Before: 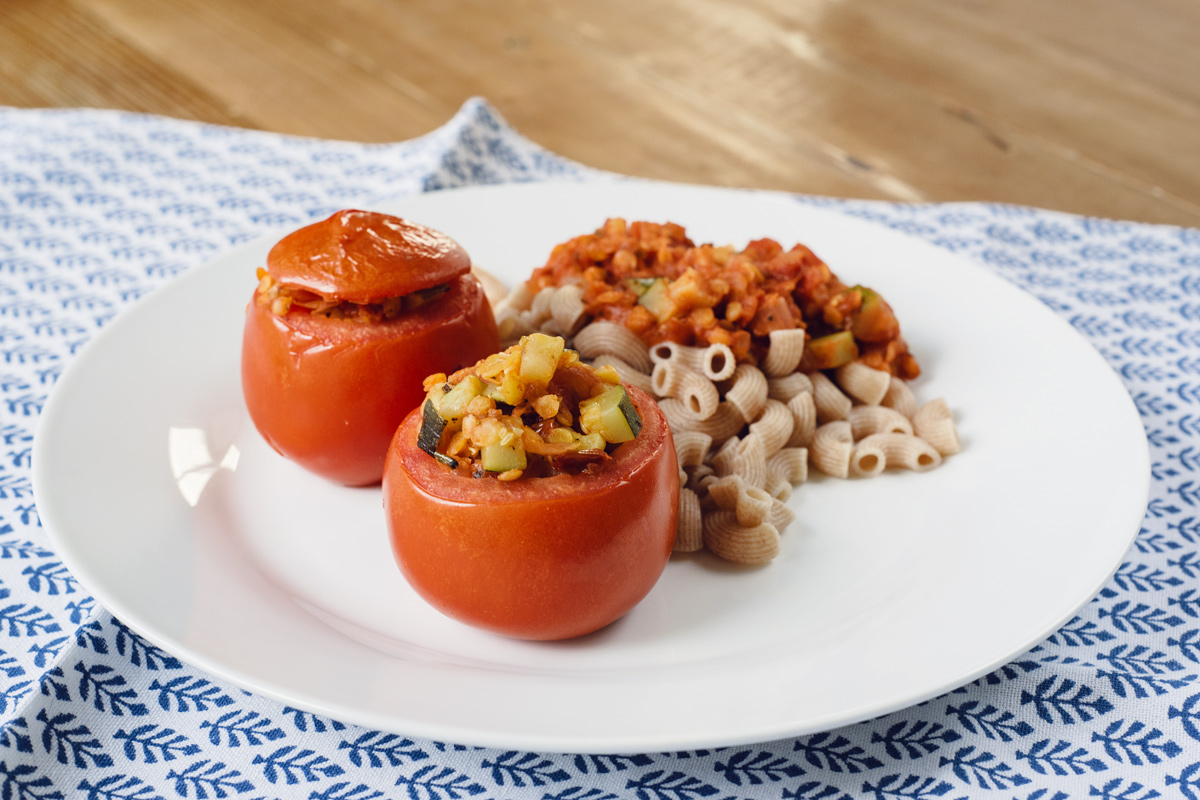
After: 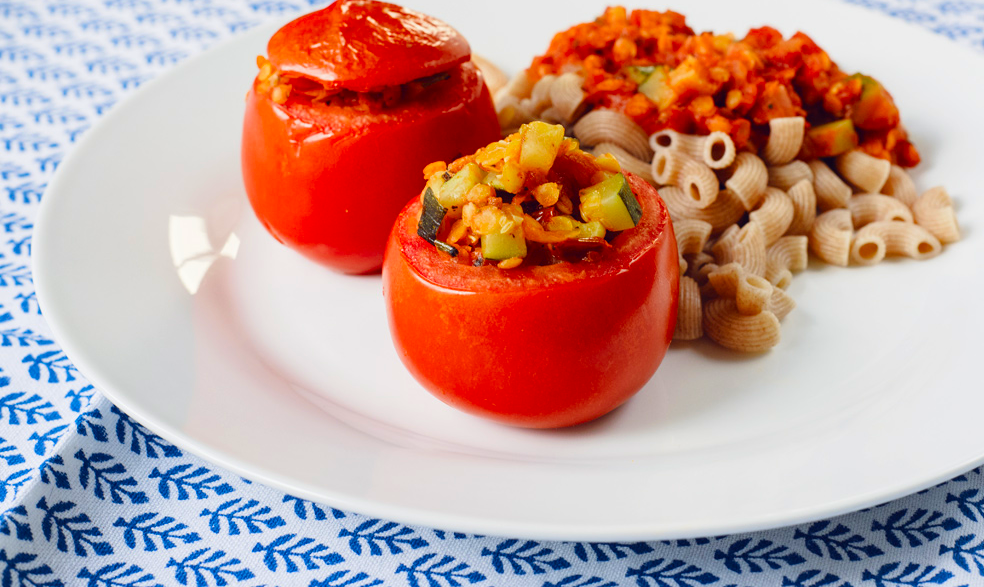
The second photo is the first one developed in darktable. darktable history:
crop: top 26.531%, right 17.959%
contrast brightness saturation: saturation 0.5
